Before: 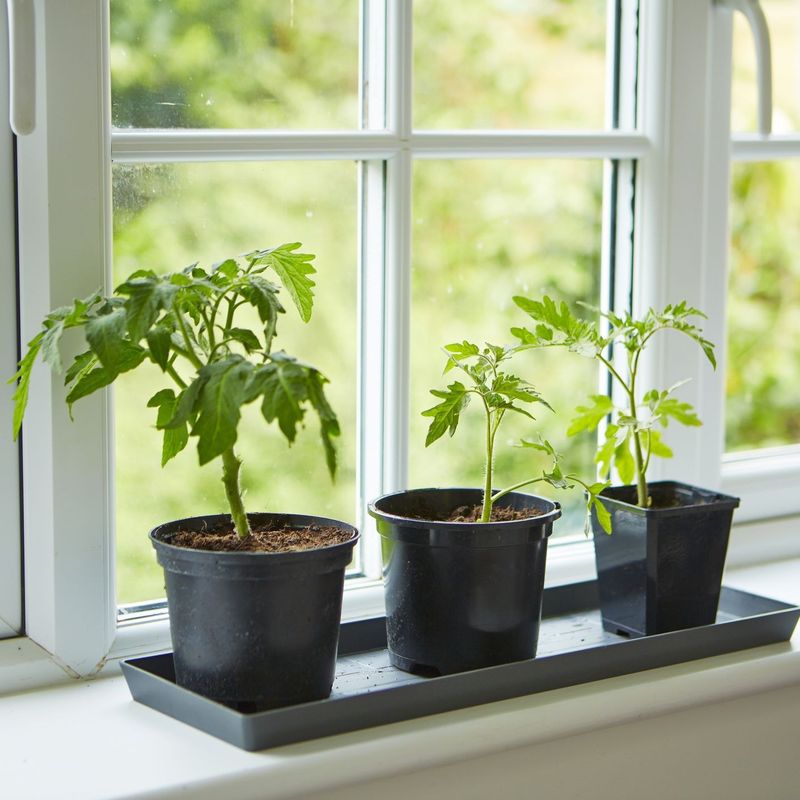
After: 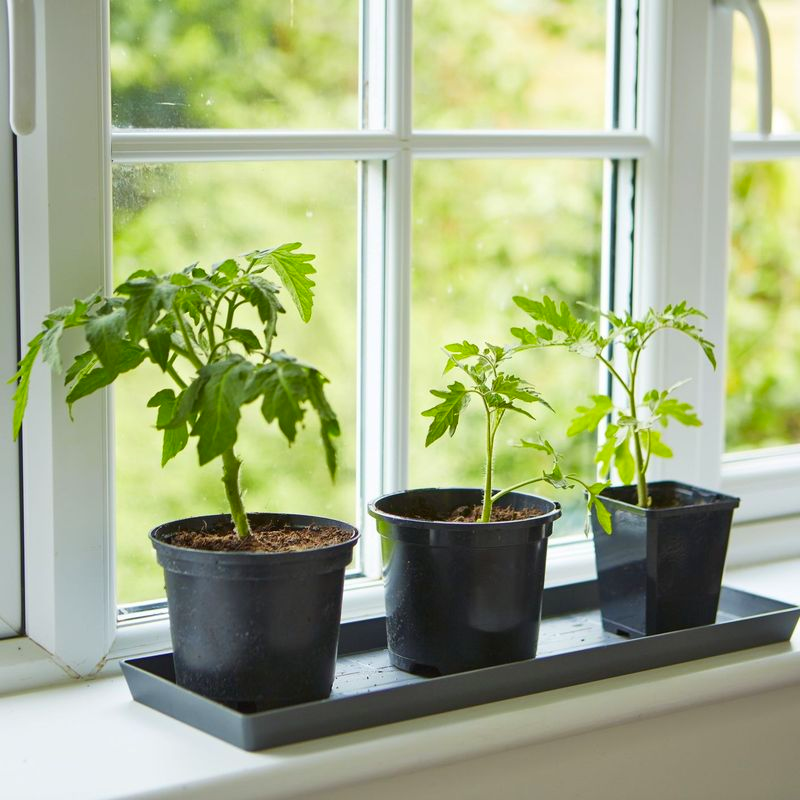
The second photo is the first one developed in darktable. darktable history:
contrast brightness saturation: contrast 0.04, saturation 0.151
